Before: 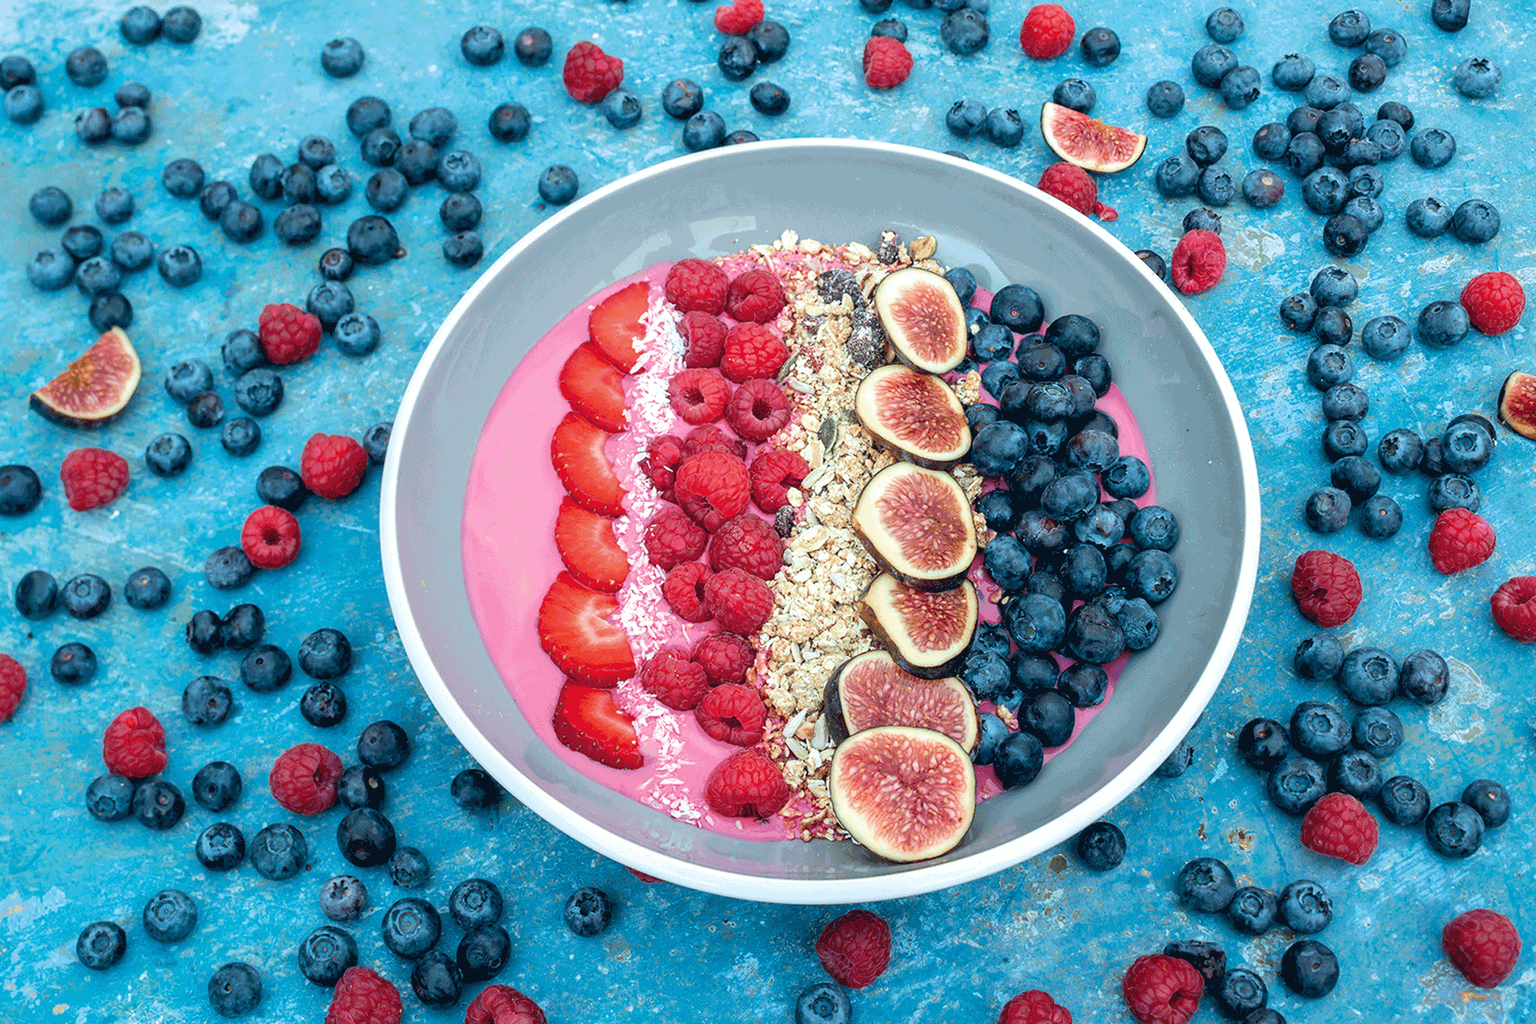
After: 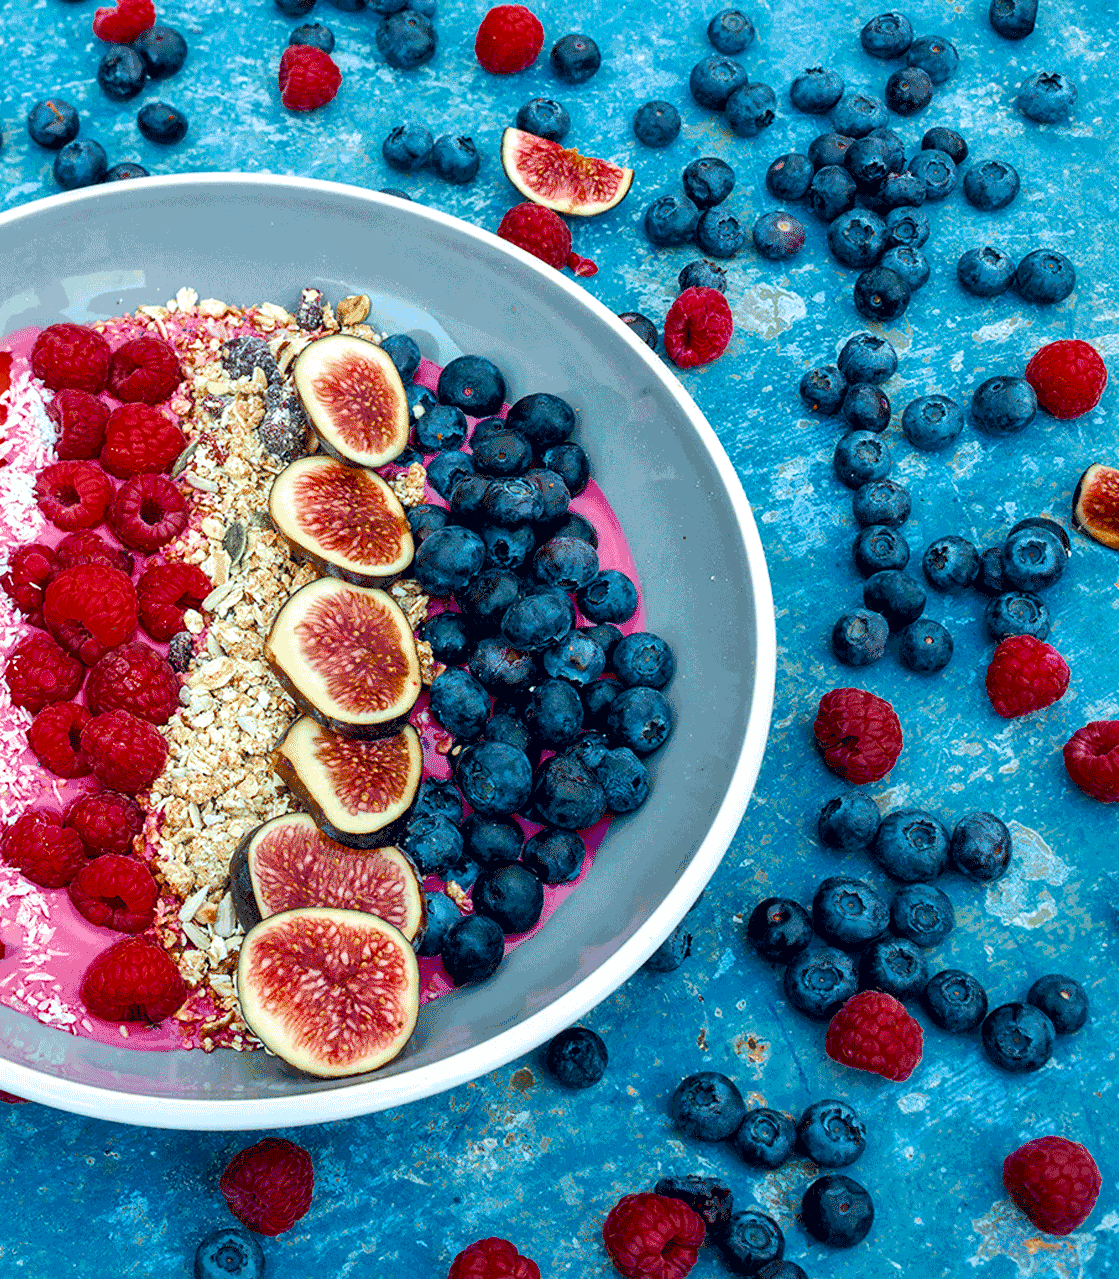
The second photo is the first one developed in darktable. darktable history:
crop: left 41.699%
local contrast: mode bilateral grid, contrast 19, coarseness 49, detail 119%, midtone range 0.2
color balance rgb: perceptual saturation grading › global saturation 25.266%, global vibrance 6.73%, saturation formula JzAzBz (2021)
